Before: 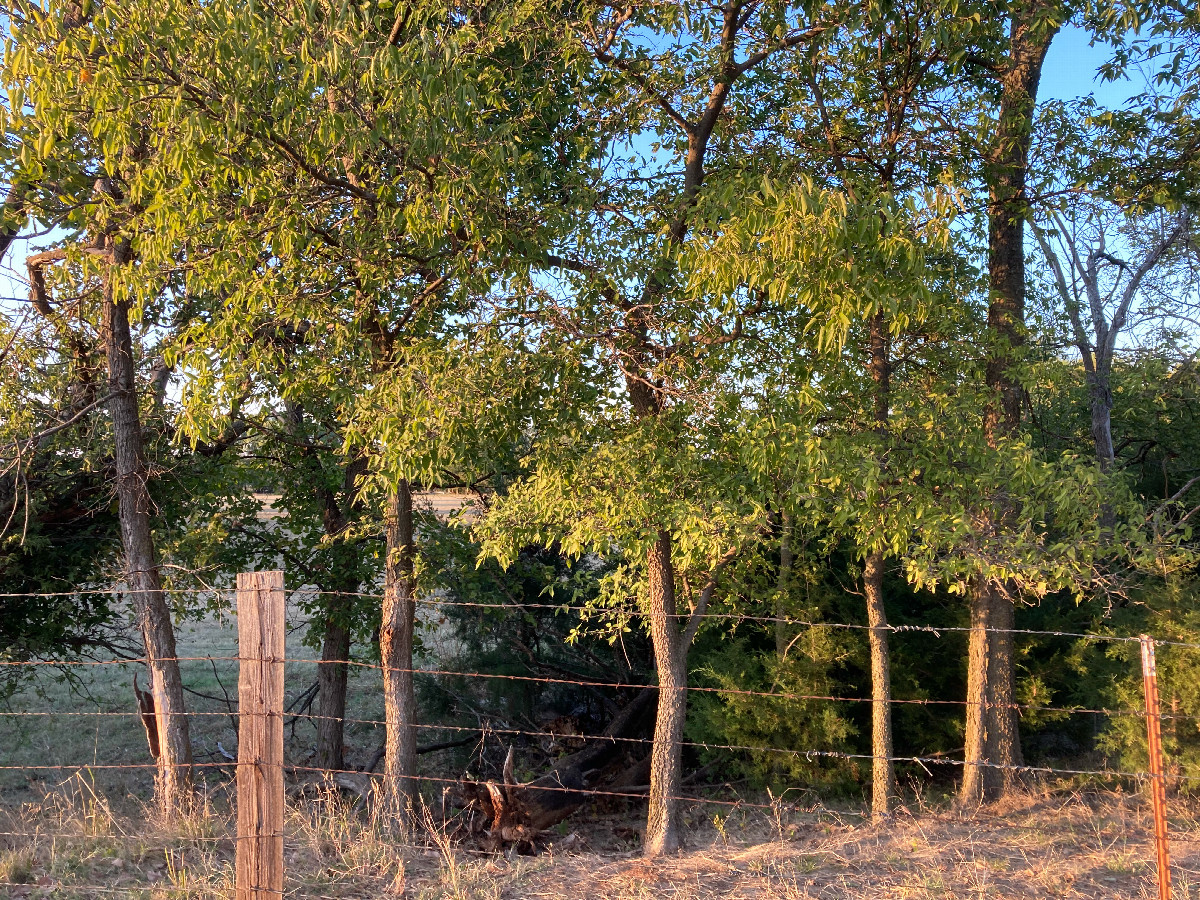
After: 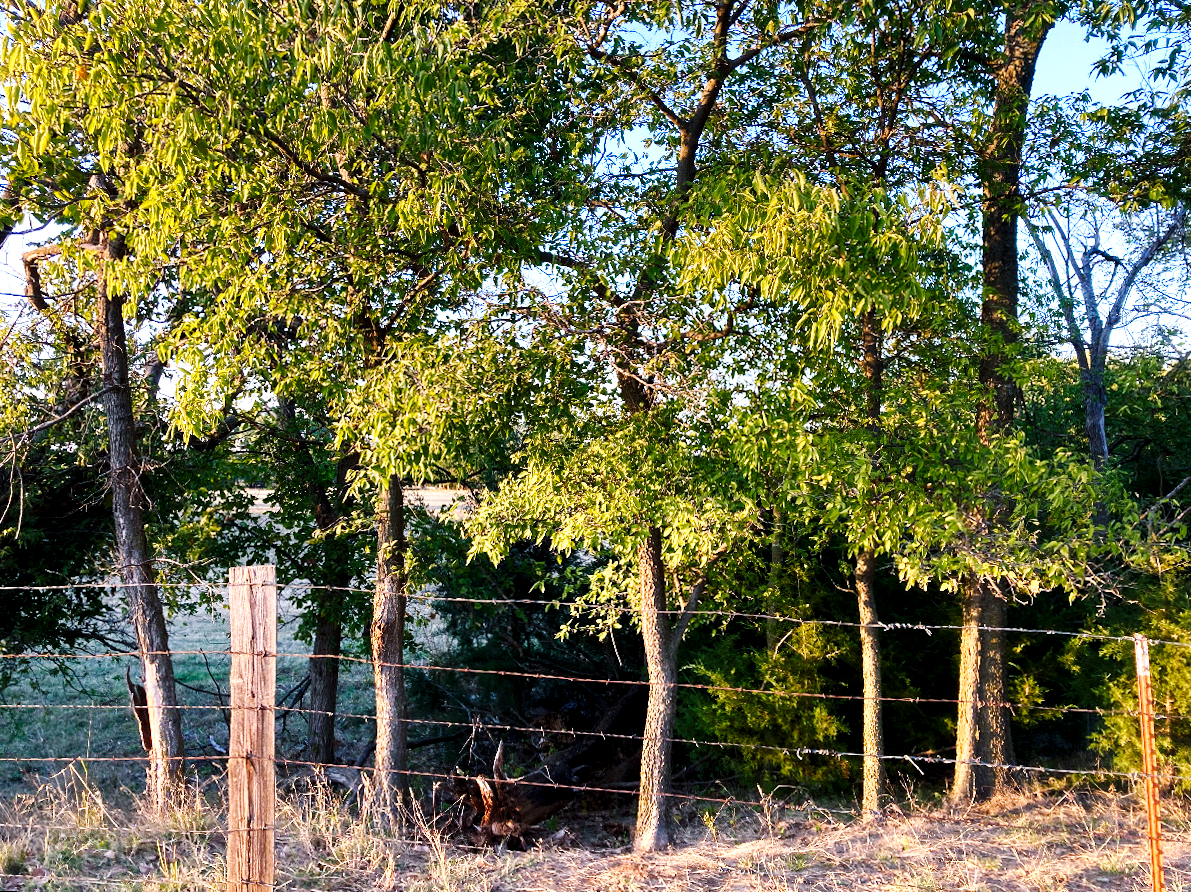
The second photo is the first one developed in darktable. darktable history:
color balance rgb: shadows lift › chroma 2%, shadows lift › hue 185.64°, power › luminance 1.48%, highlights gain › chroma 3%, highlights gain › hue 54.51°, global offset › luminance -0.4%, perceptual saturation grading › highlights -18.47%, perceptual saturation grading › mid-tones 6.62%, perceptual saturation grading › shadows 28.22%, perceptual brilliance grading › highlights 15.68%, perceptual brilliance grading › shadows -14.29%, global vibrance 25.96%, contrast 6.45%
rotate and perspective: rotation 0.192°, lens shift (horizontal) -0.015, crop left 0.005, crop right 0.996, crop top 0.006, crop bottom 0.99
base curve: curves: ch0 [(0, 0) (0.032, 0.025) (0.121, 0.166) (0.206, 0.329) (0.605, 0.79) (1, 1)], preserve colors none
white balance: red 0.924, blue 1.095
